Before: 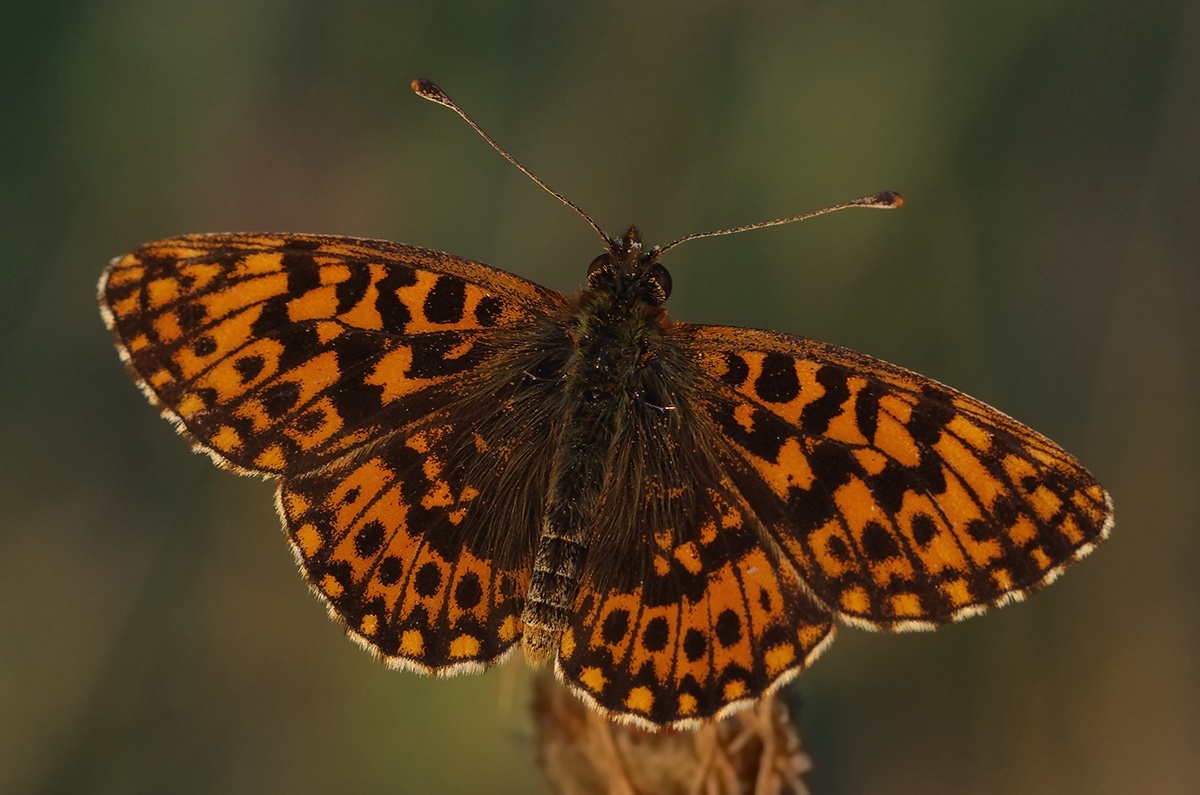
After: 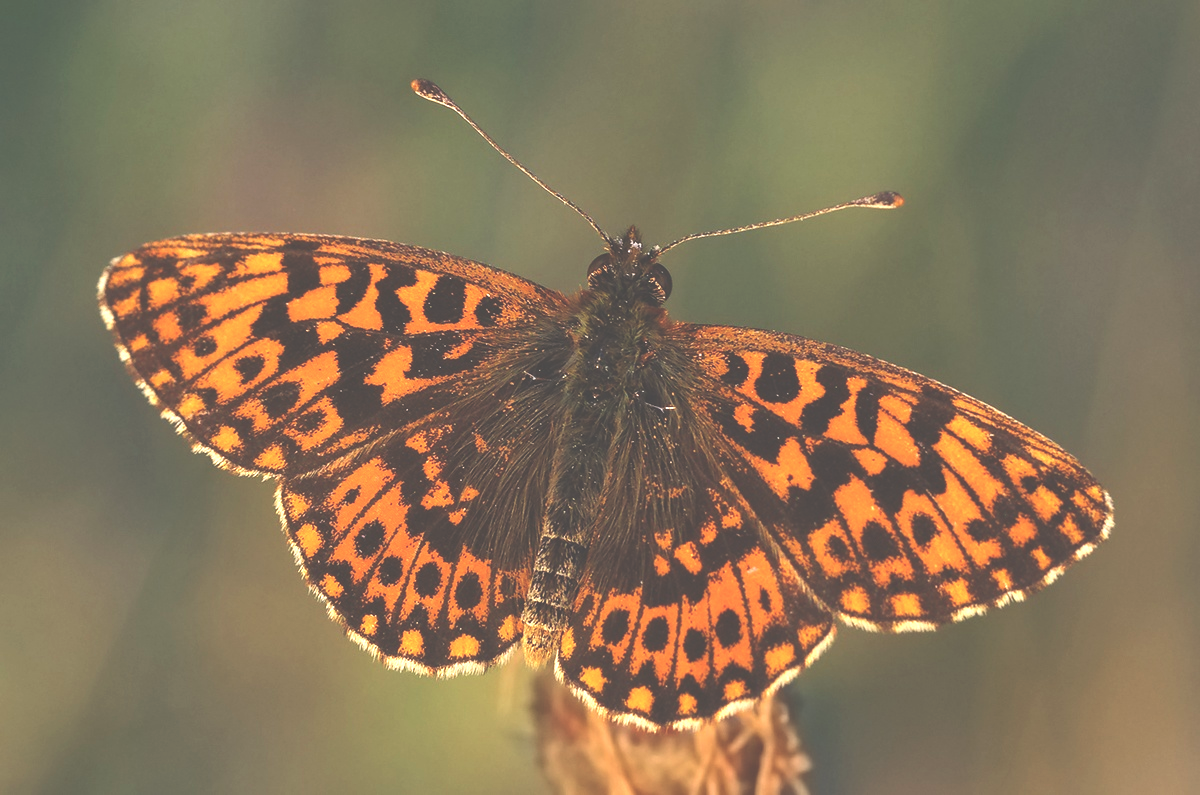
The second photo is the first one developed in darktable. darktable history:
tone equalizer: on, module defaults
exposure: black level correction -0.024, exposure 1.393 EV, compensate highlight preservation false
